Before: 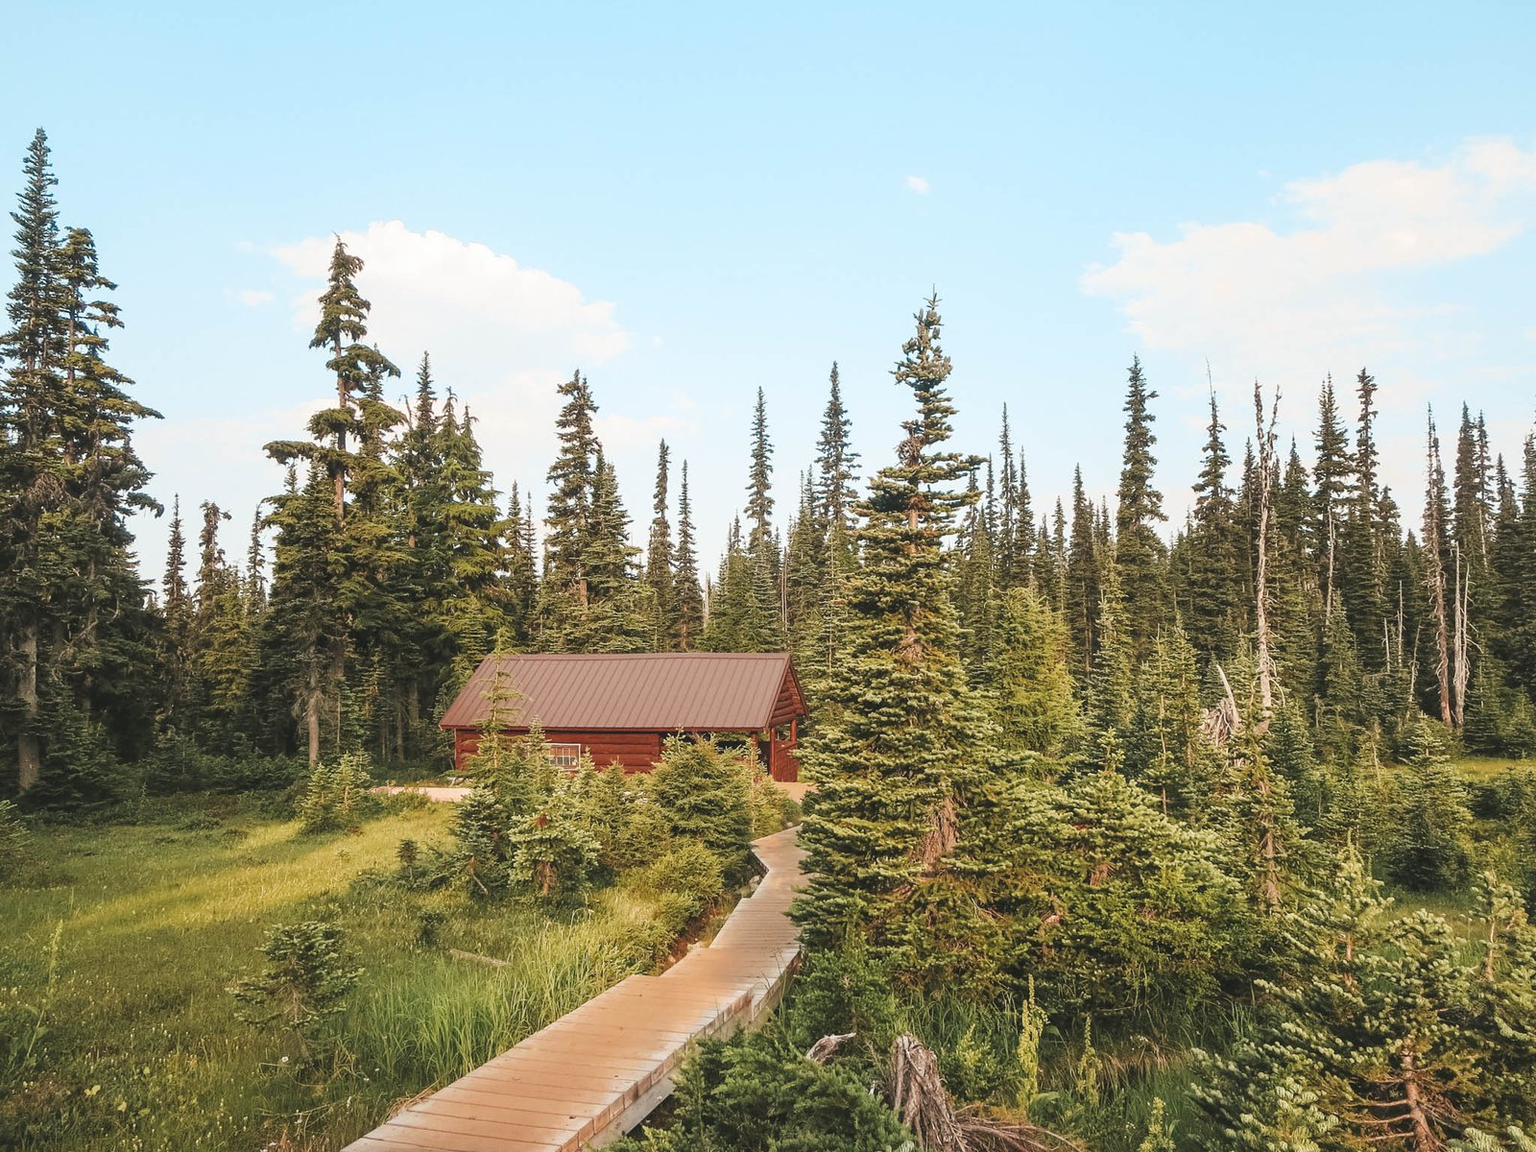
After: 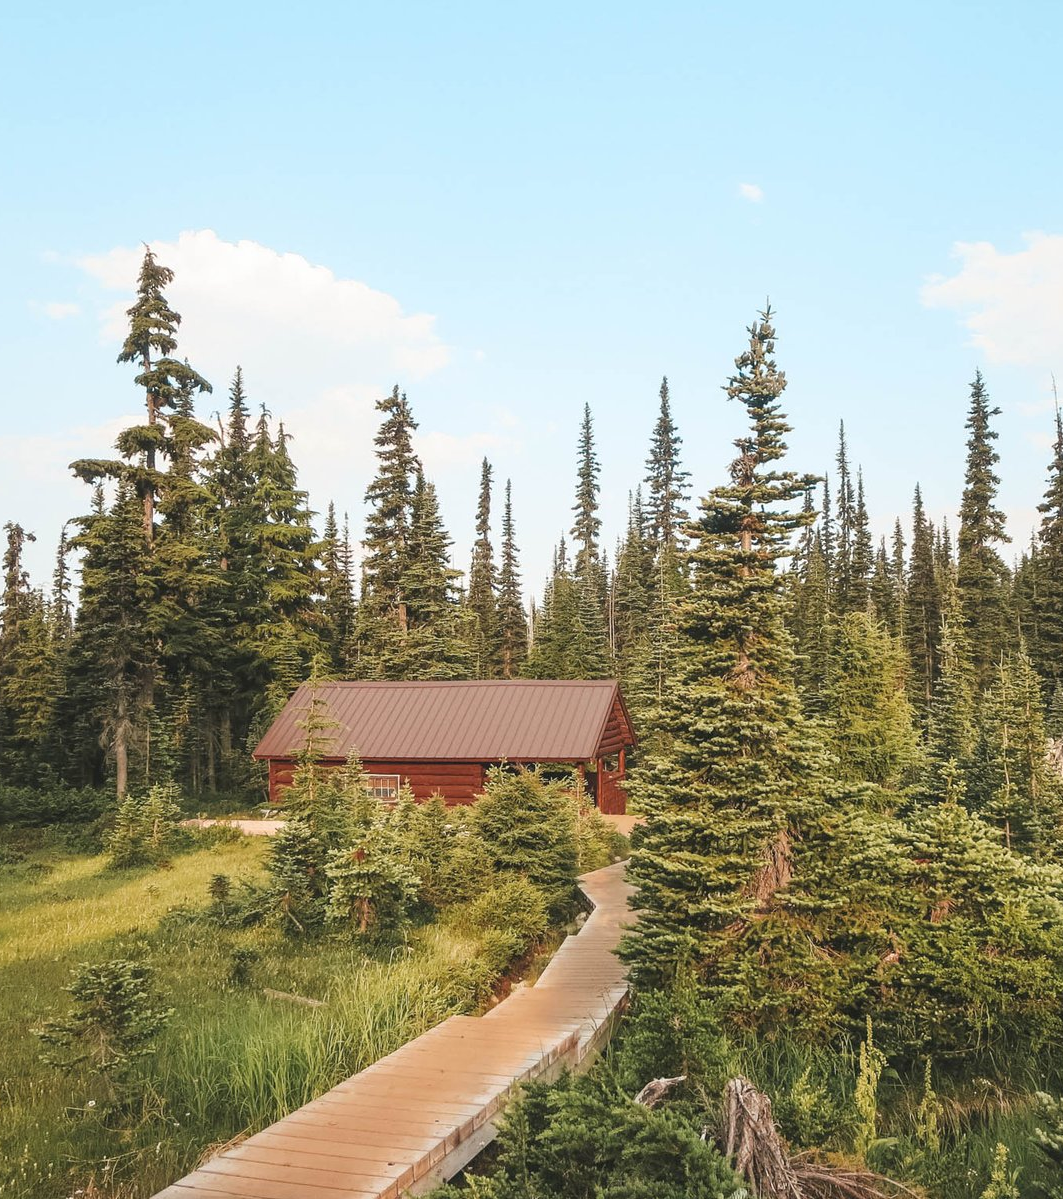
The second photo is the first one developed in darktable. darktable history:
crop and rotate: left 12.86%, right 20.642%
tone equalizer: on, module defaults
